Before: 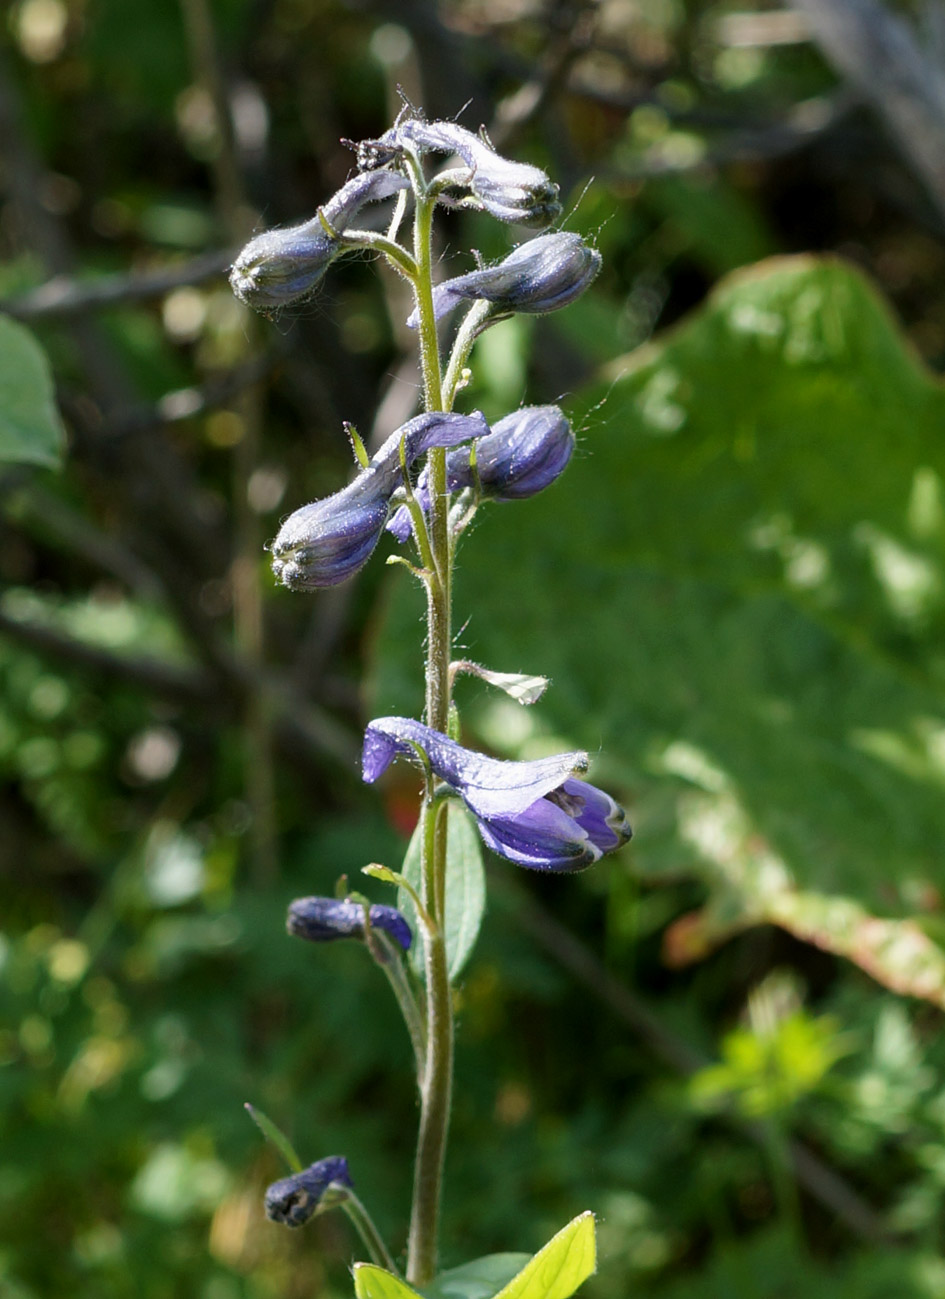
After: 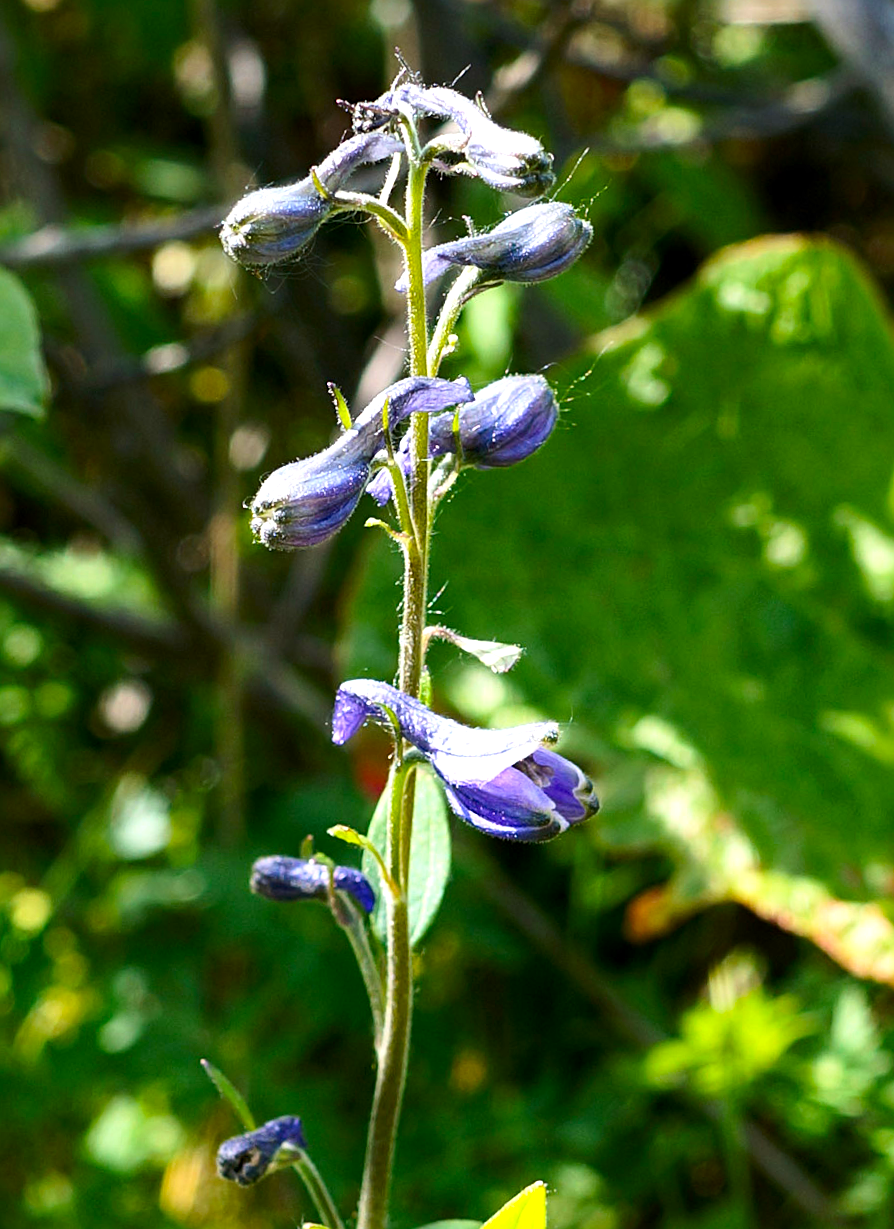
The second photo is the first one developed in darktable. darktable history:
contrast brightness saturation: contrast 0.15, brightness -0.01, saturation 0.1
sharpen: radius 2.167, amount 0.381, threshold 0
exposure: exposure 0.6 EV, compensate highlight preservation false
crop and rotate: angle -2.38°
color balance rgb: perceptual saturation grading › global saturation 20%, global vibrance 20%
